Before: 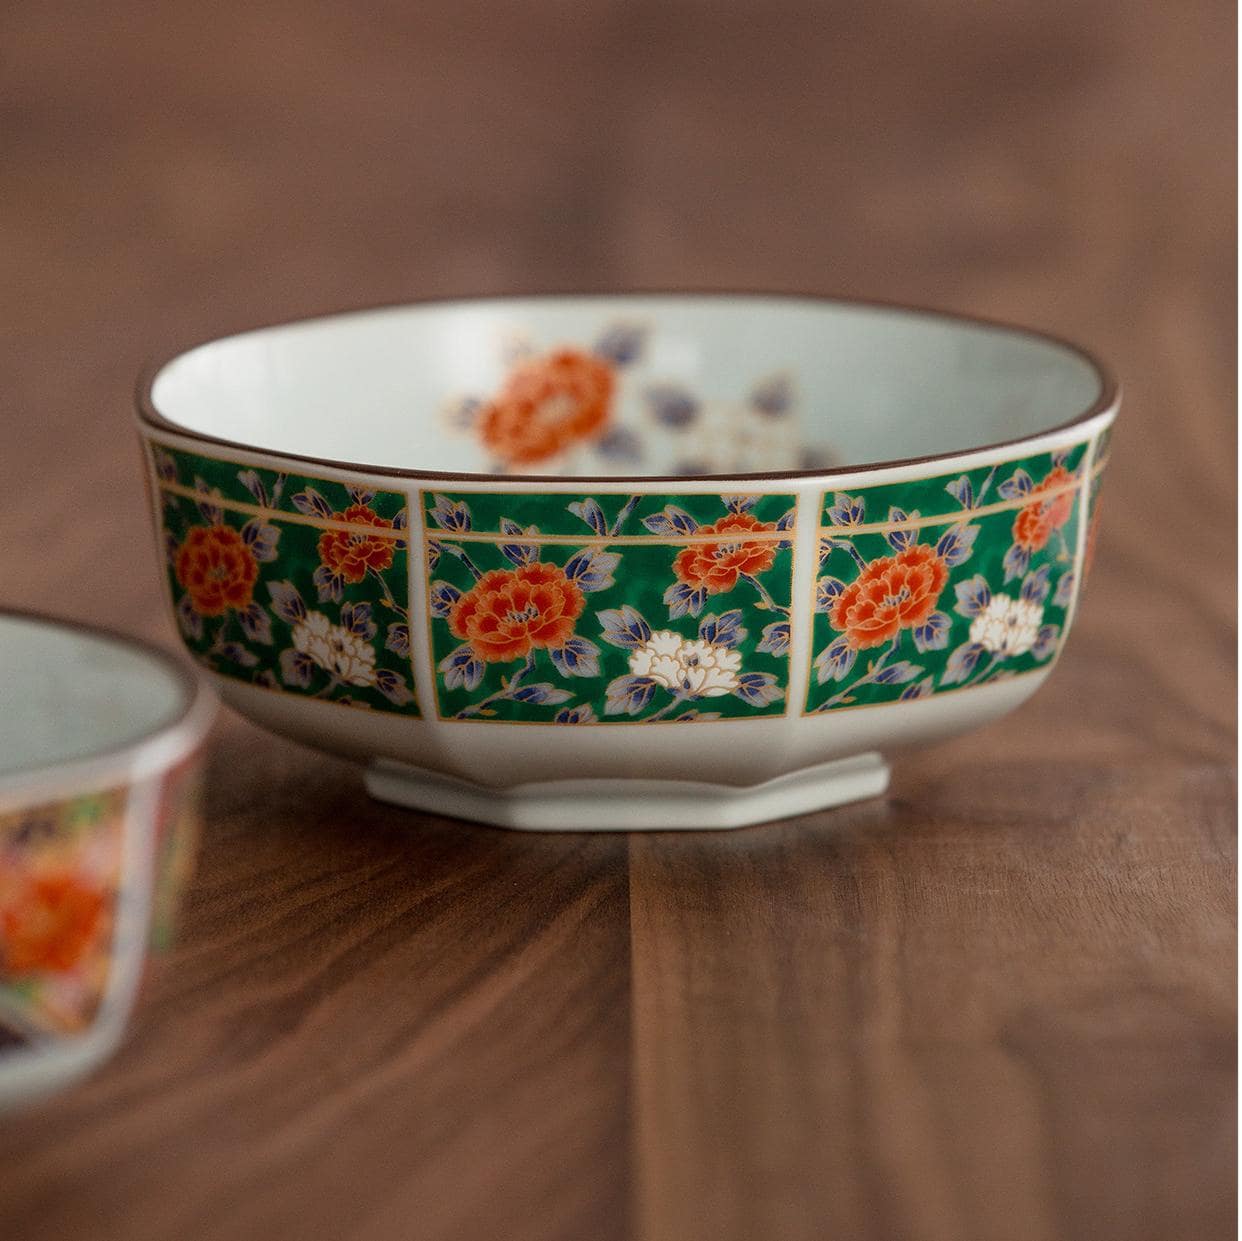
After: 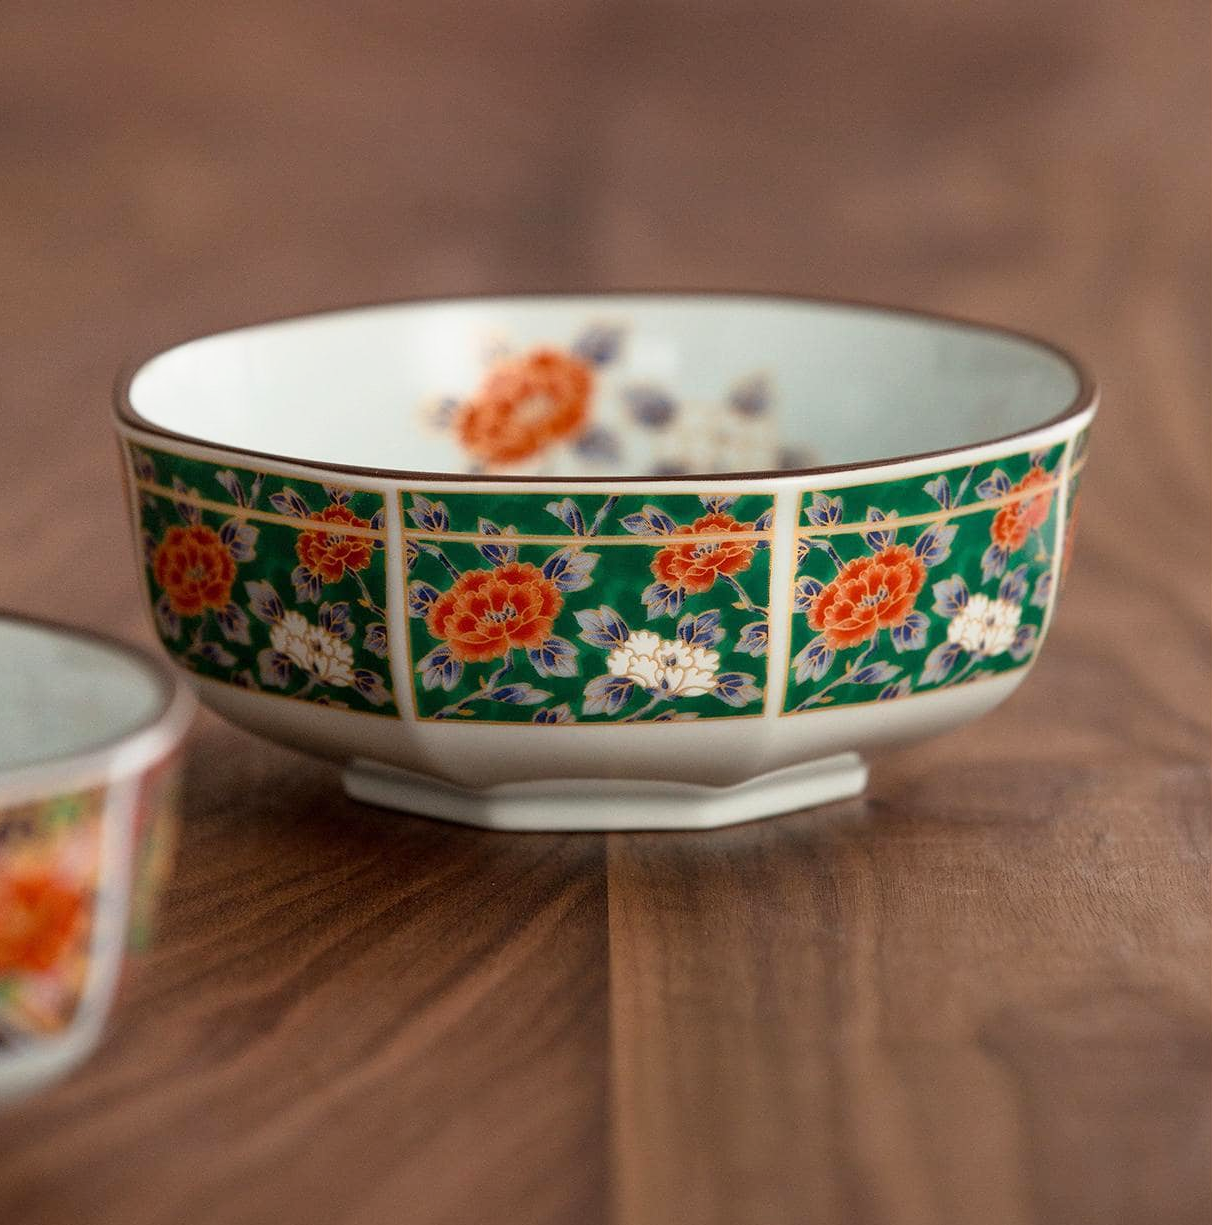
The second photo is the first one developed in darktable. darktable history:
base curve: curves: ch0 [(0, 0) (0.666, 0.806) (1, 1)]
crop and rotate: left 1.774%, right 0.633%, bottom 1.28%
